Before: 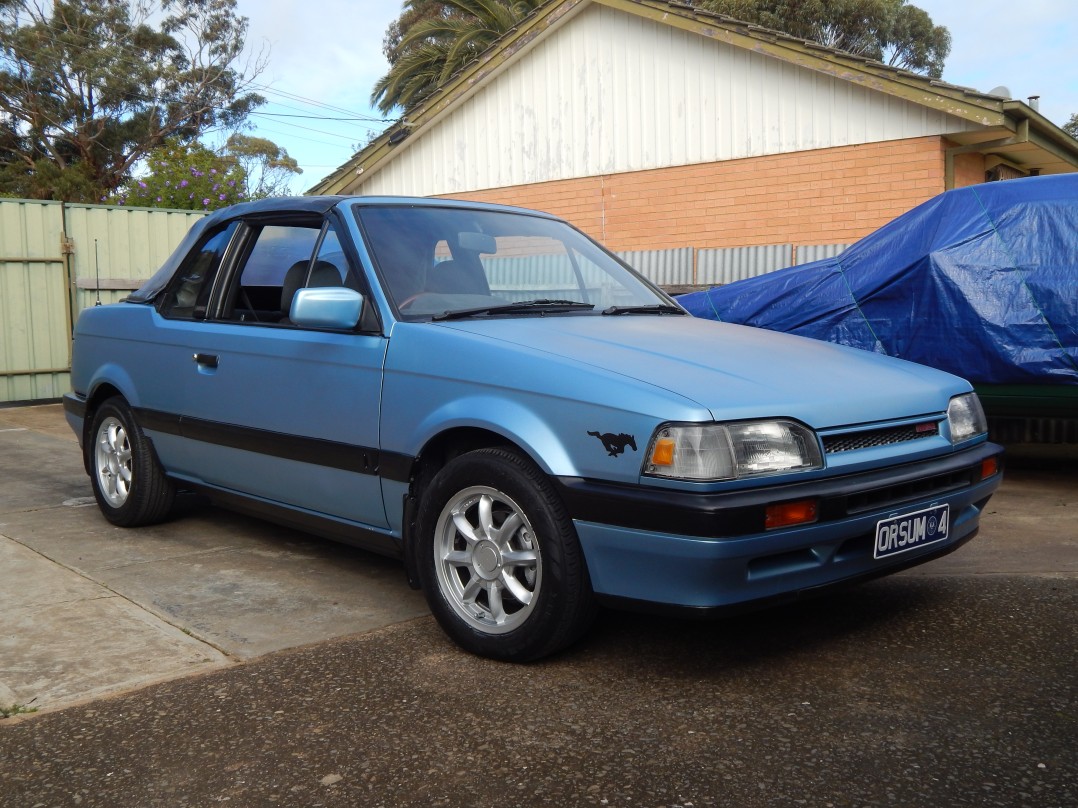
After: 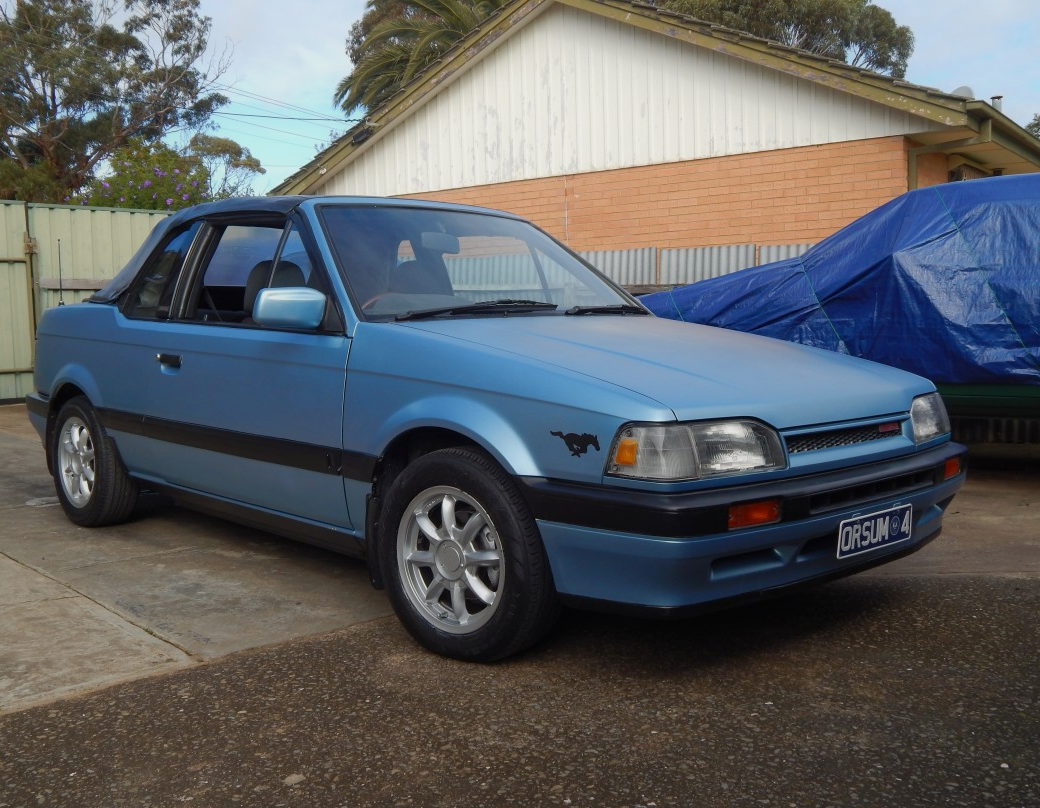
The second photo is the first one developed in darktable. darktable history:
crop and rotate: left 3.471%
tone equalizer: -8 EV 0.289 EV, -7 EV 0.398 EV, -6 EV 0.434 EV, -5 EV 0.285 EV, -3 EV -0.268 EV, -2 EV -0.443 EV, -1 EV -0.392 EV, +0 EV -0.25 EV, mask exposure compensation -0.508 EV
